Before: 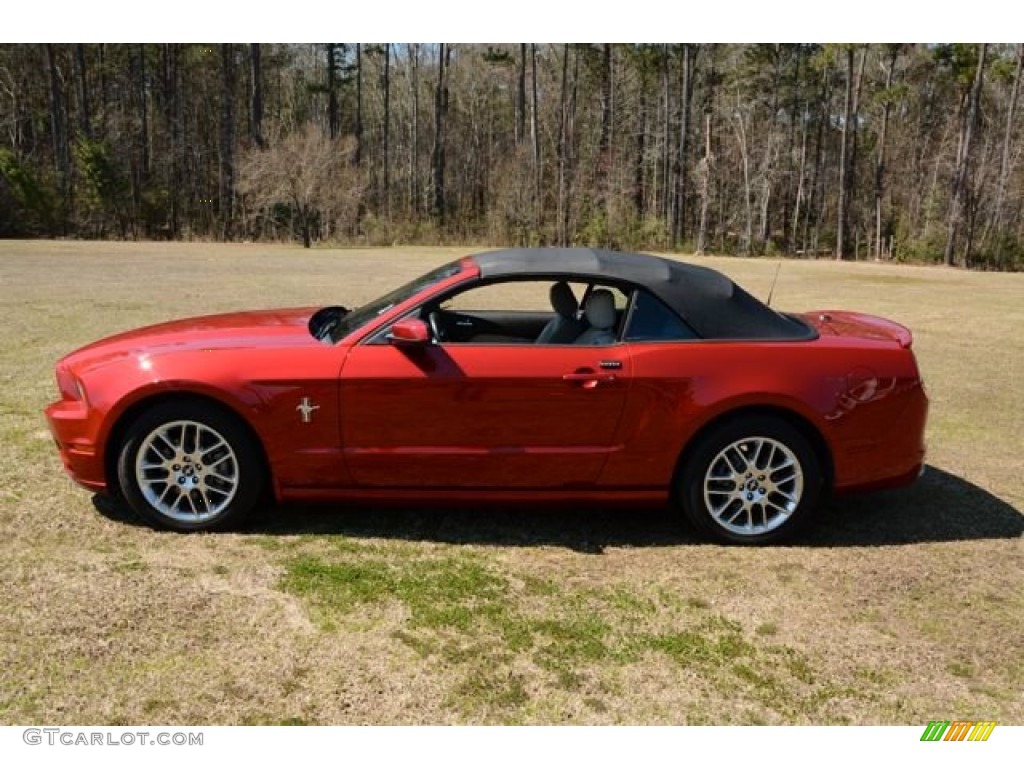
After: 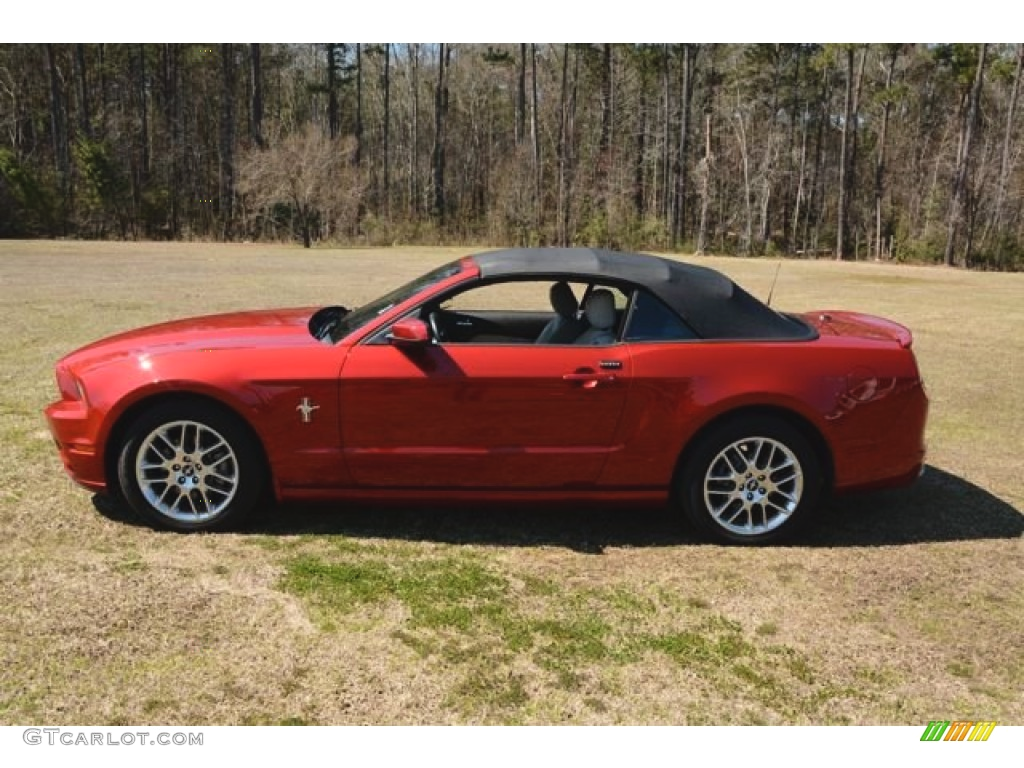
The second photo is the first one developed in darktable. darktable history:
exposure: black level correction -0.005, exposure 0.056 EV, compensate highlight preservation false
